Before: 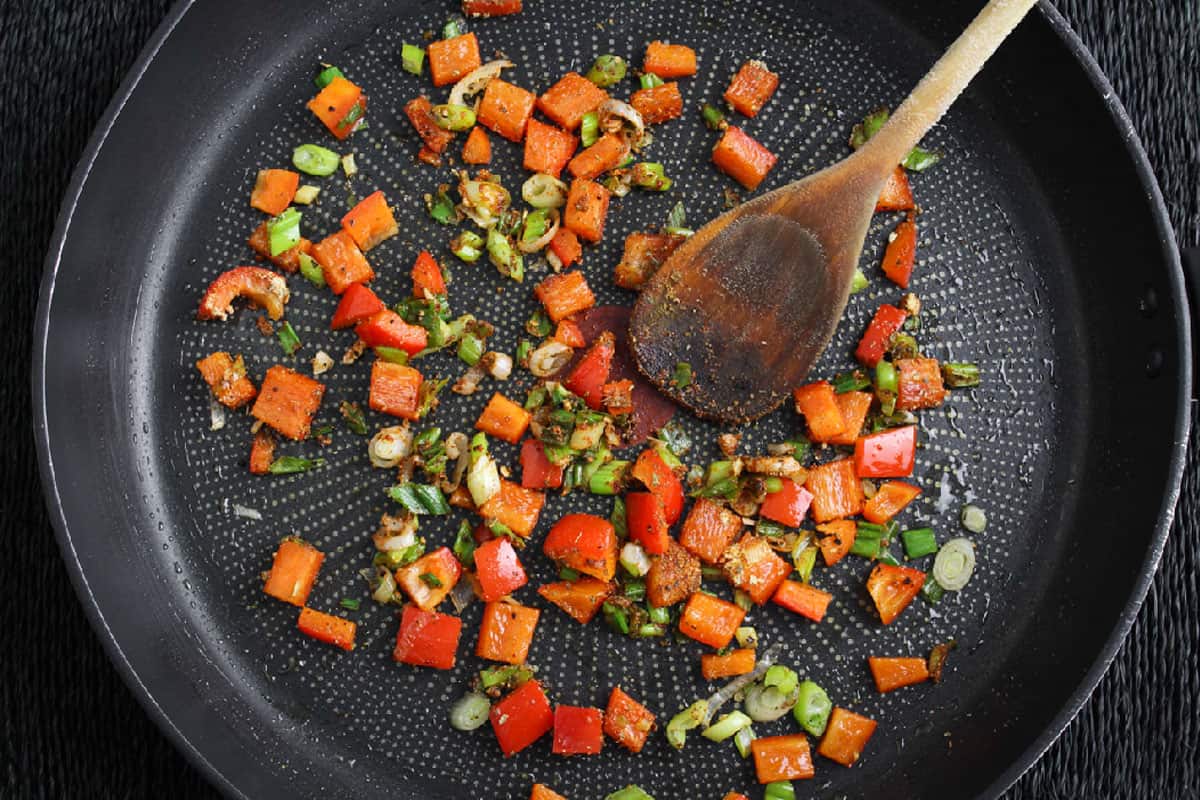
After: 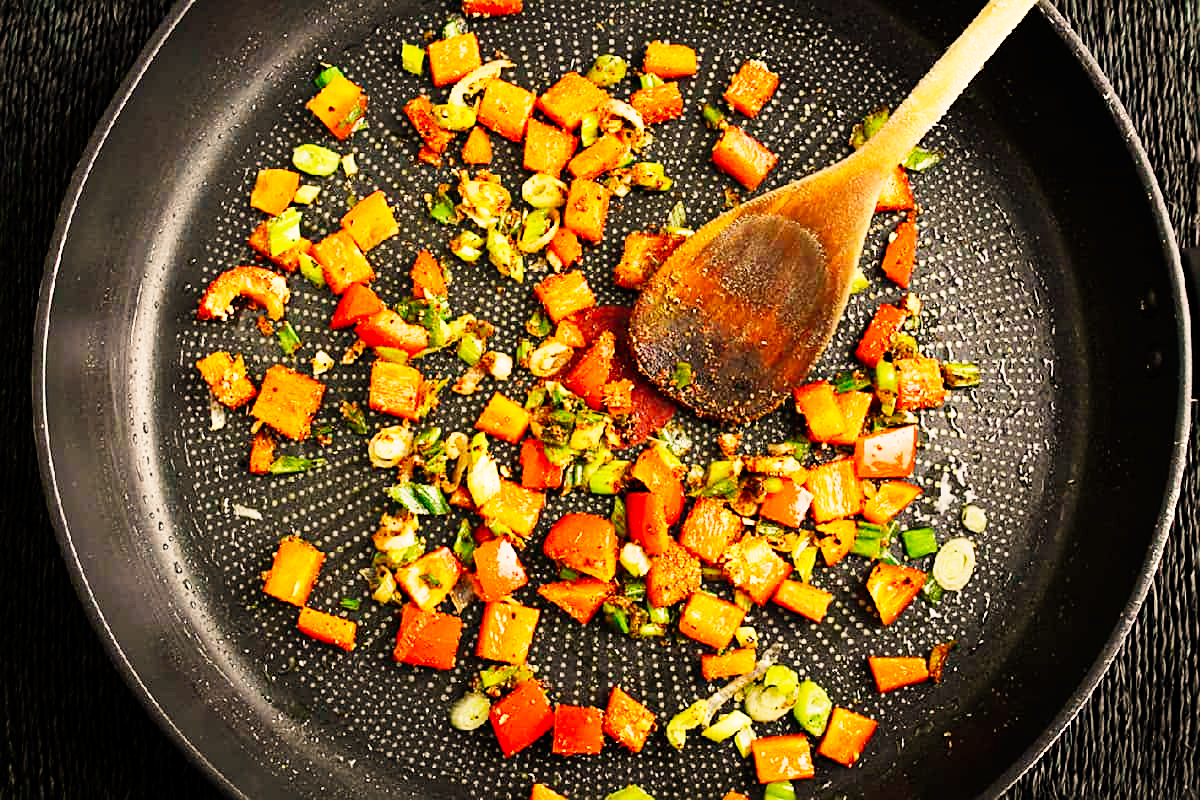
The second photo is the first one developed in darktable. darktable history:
white balance: red 1.138, green 0.996, blue 0.812
color balance rgb: shadows lift › chroma 2%, shadows lift › hue 217.2°, power › chroma 0.25%, power › hue 60°, highlights gain › chroma 1.5%, highlights gain › hue 309.6°, global offset › luminance -0.25%, perceptual saturation grading › global saturation 15%, global vibrance 15%
sharpen: on, module defaults
base curve: curves: ch0 [(0, 0) (0, 0.001) (0.001, 0.001) (0.004, 0.002) (0.007, 0.004) (0.015, 0.013) (0.033, 0.045) (0.052, 0.096) (0.075, 0.17) (0.099, 0.241) (0.163, 0.42) (0.219, 0.55) (0.259, 0.616) (0.327, 0.722) (0.365, 0.765) (0.522, 0.873) (0.547, 0.881) (0.689, 0.919) (0.826, 0.952) (1, 1)], preserve colors none
